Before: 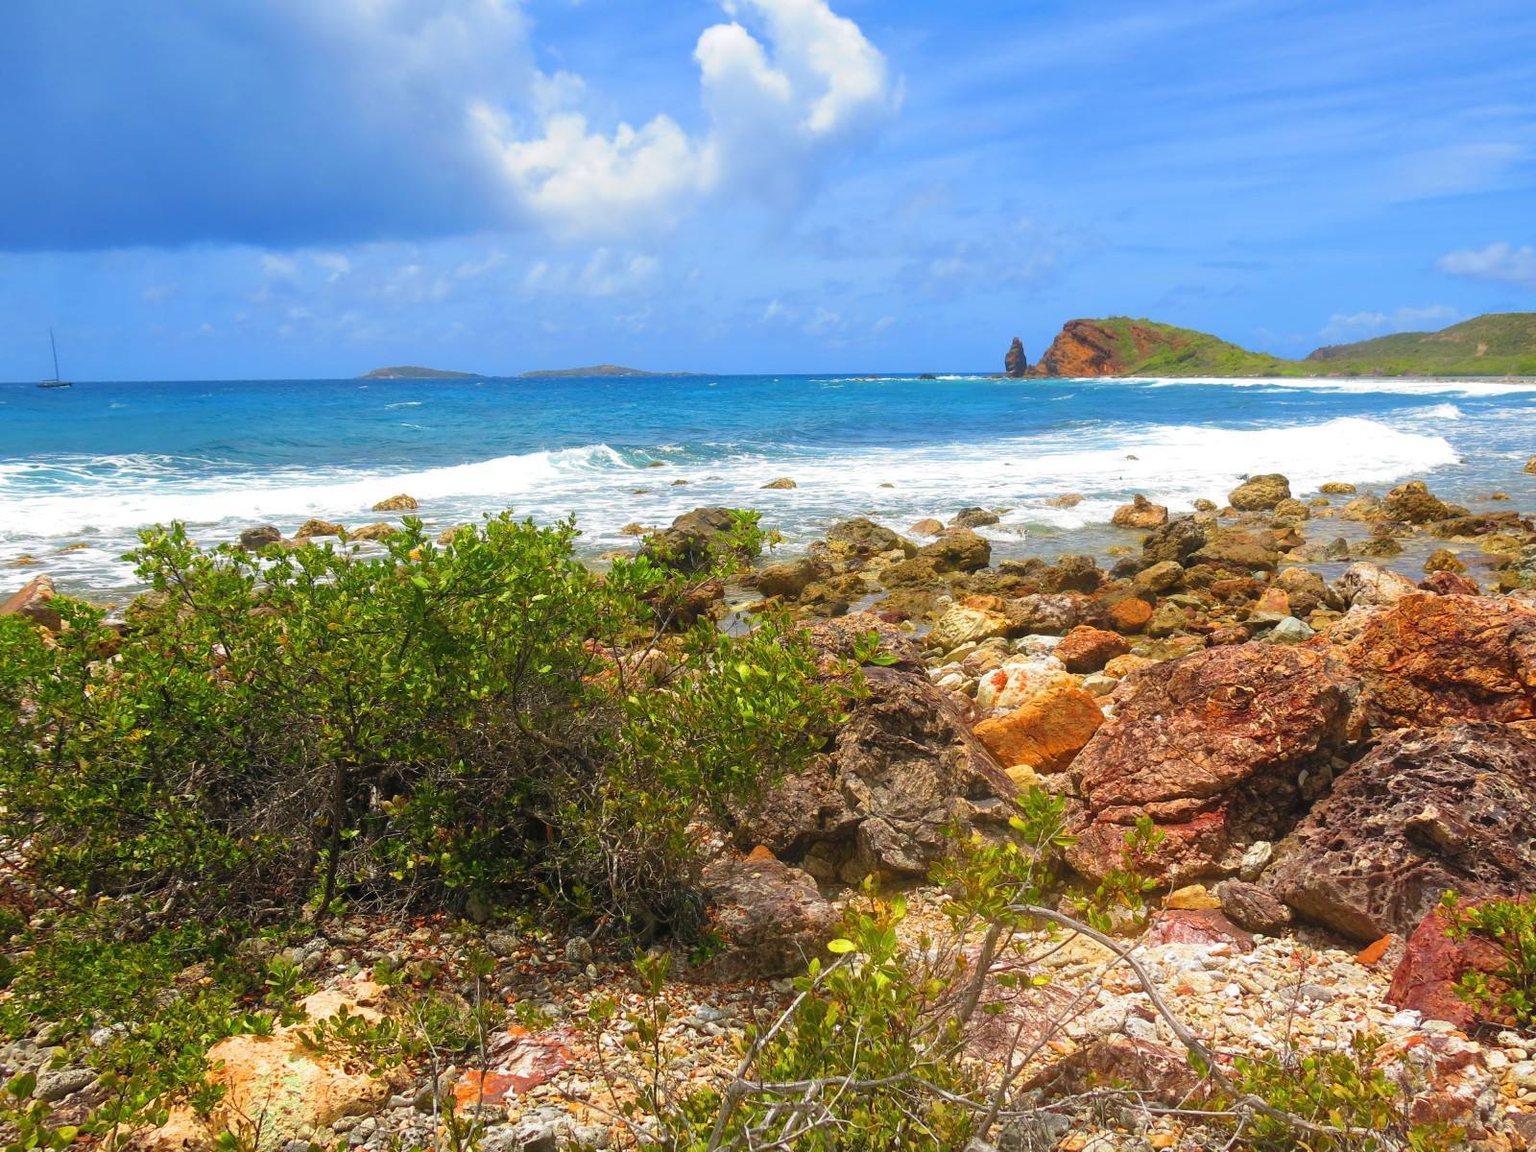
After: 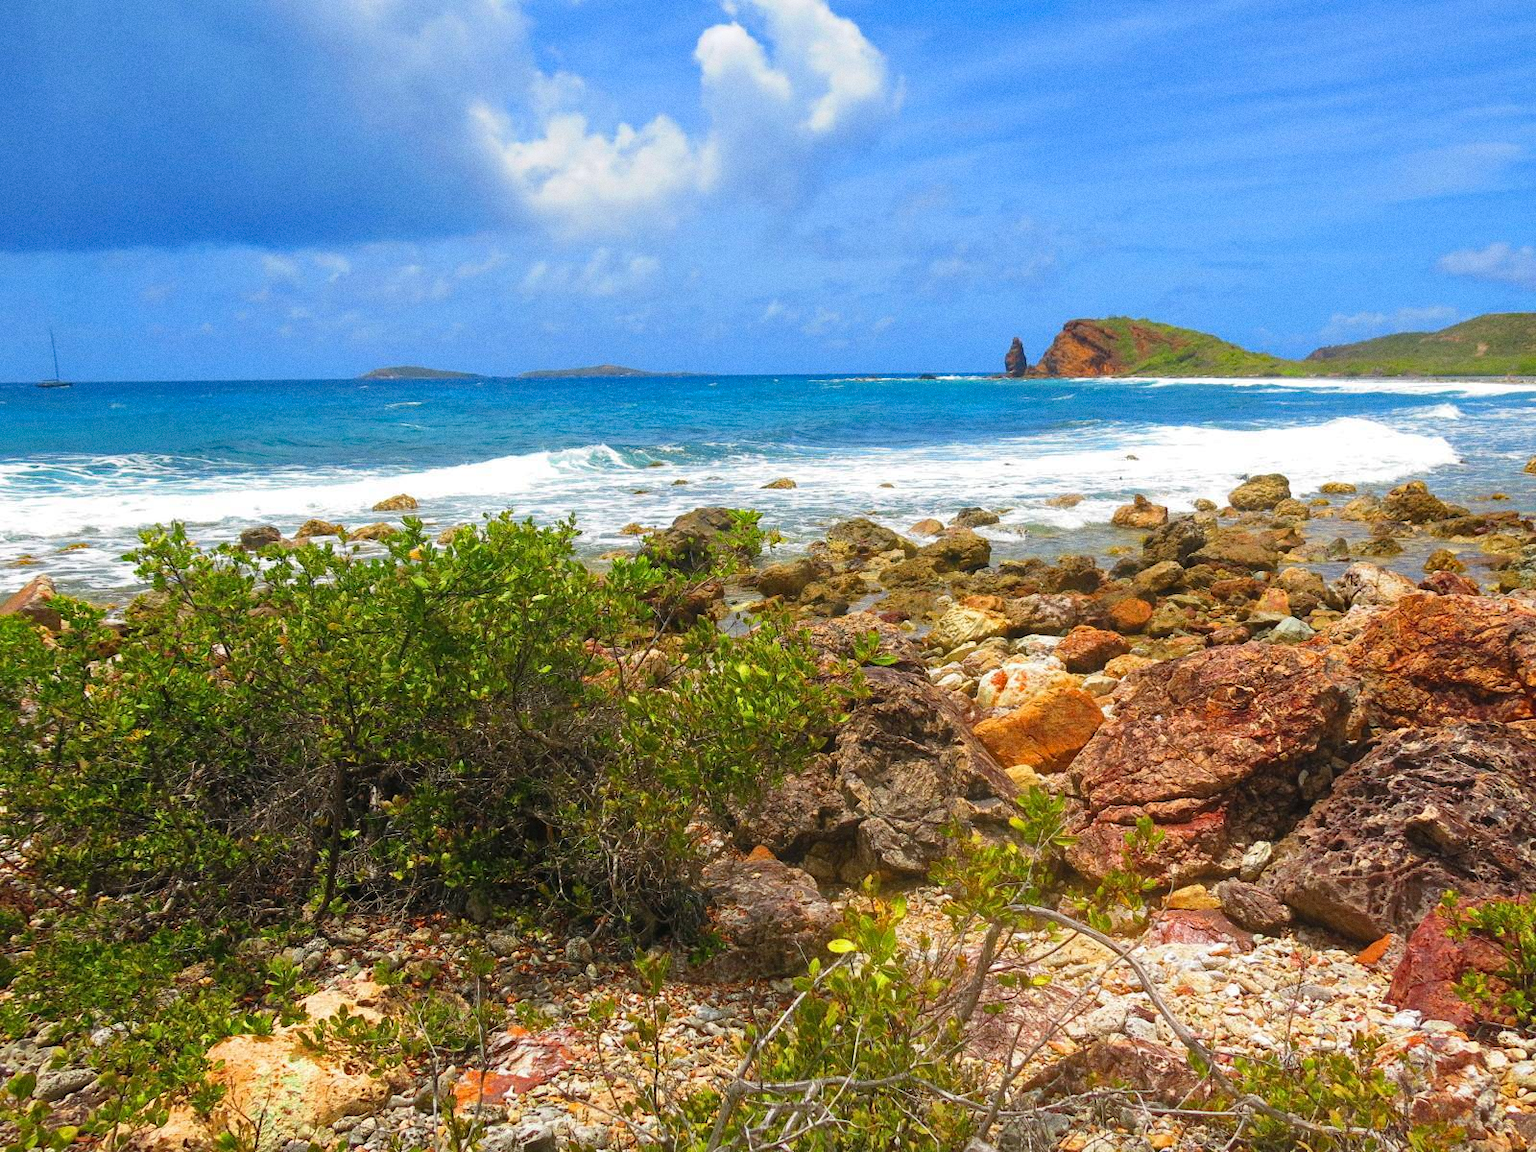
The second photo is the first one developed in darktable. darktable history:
grain: coarseness 0.09 ISO
haze removal: adaptive false
